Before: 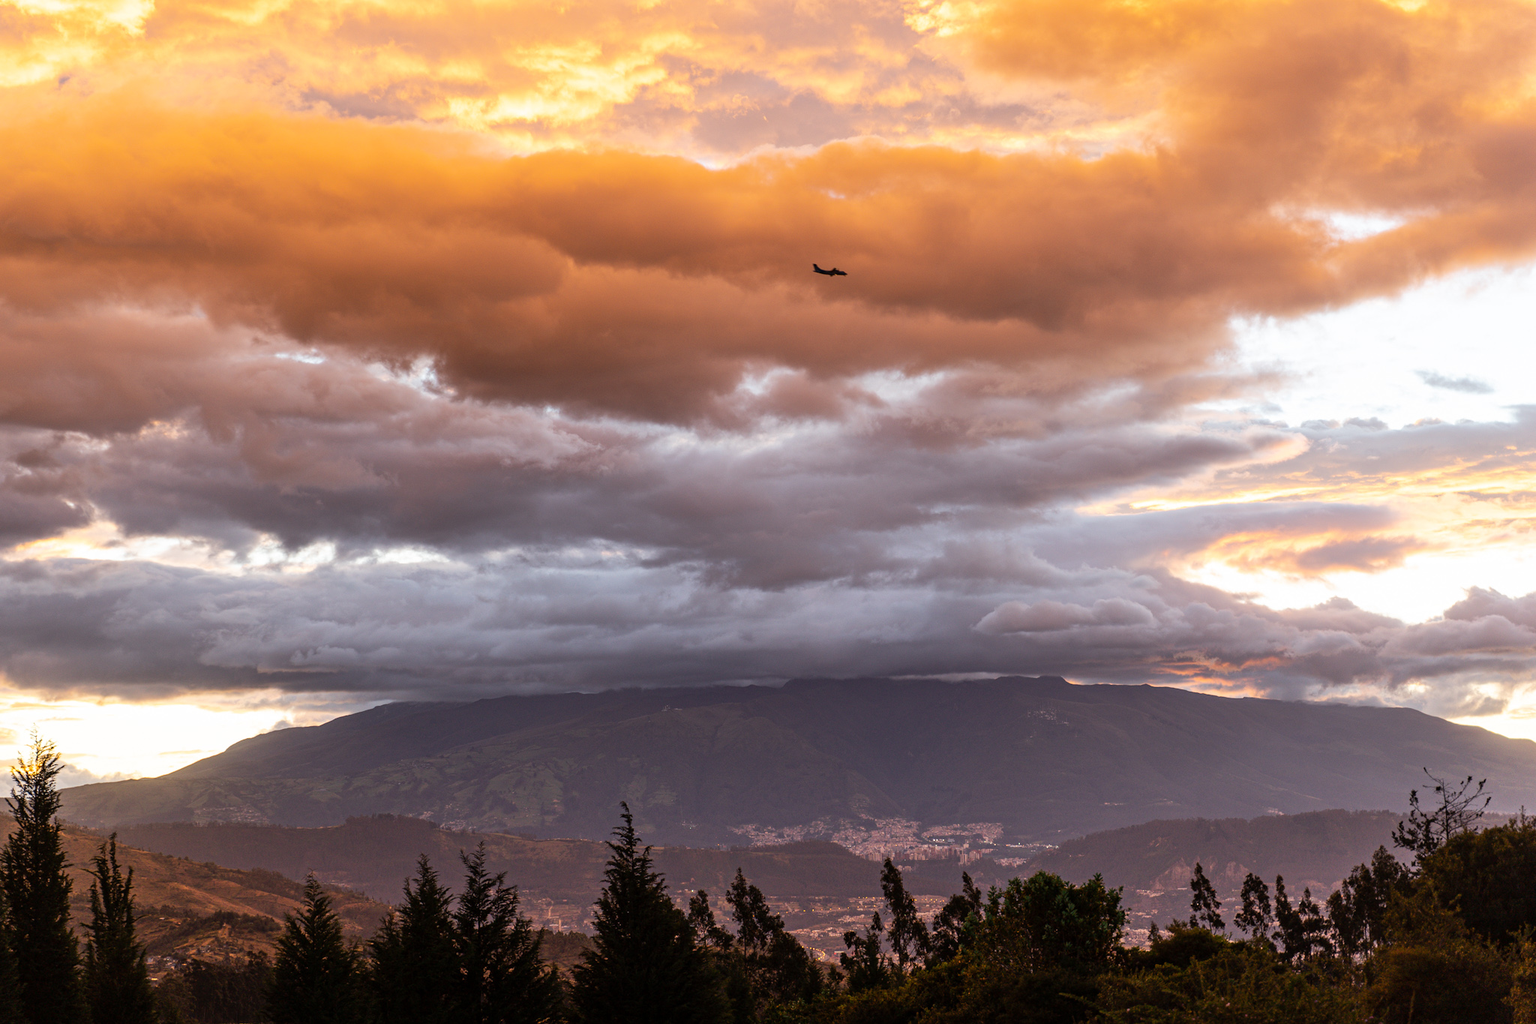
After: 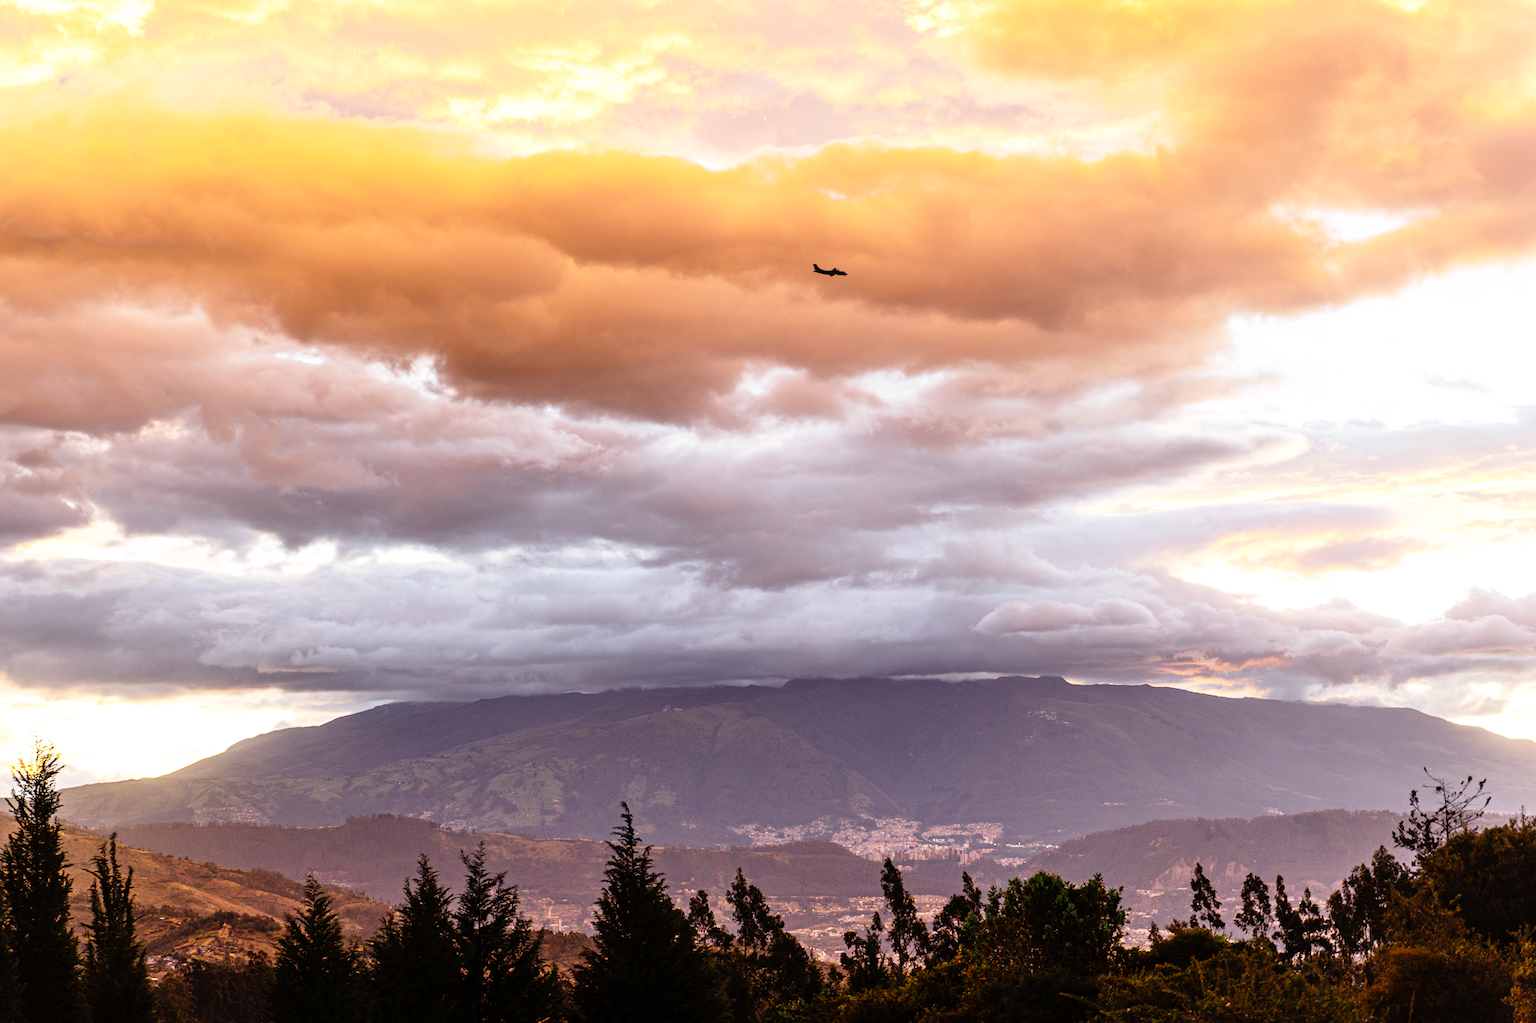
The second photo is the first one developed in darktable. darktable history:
base curve: curves: ch0 [(0, 0) (0.008, 0.007) (0.022, 0.029) (0.048, 0.089) (0.092, 0.197) (0.191, 0.399) (0.275, 0.534) (0.357, 0.65) (0.477, 0.78) (0.542, 0.833) (0.799, 0.973) (1, 1)], preserve colors none
